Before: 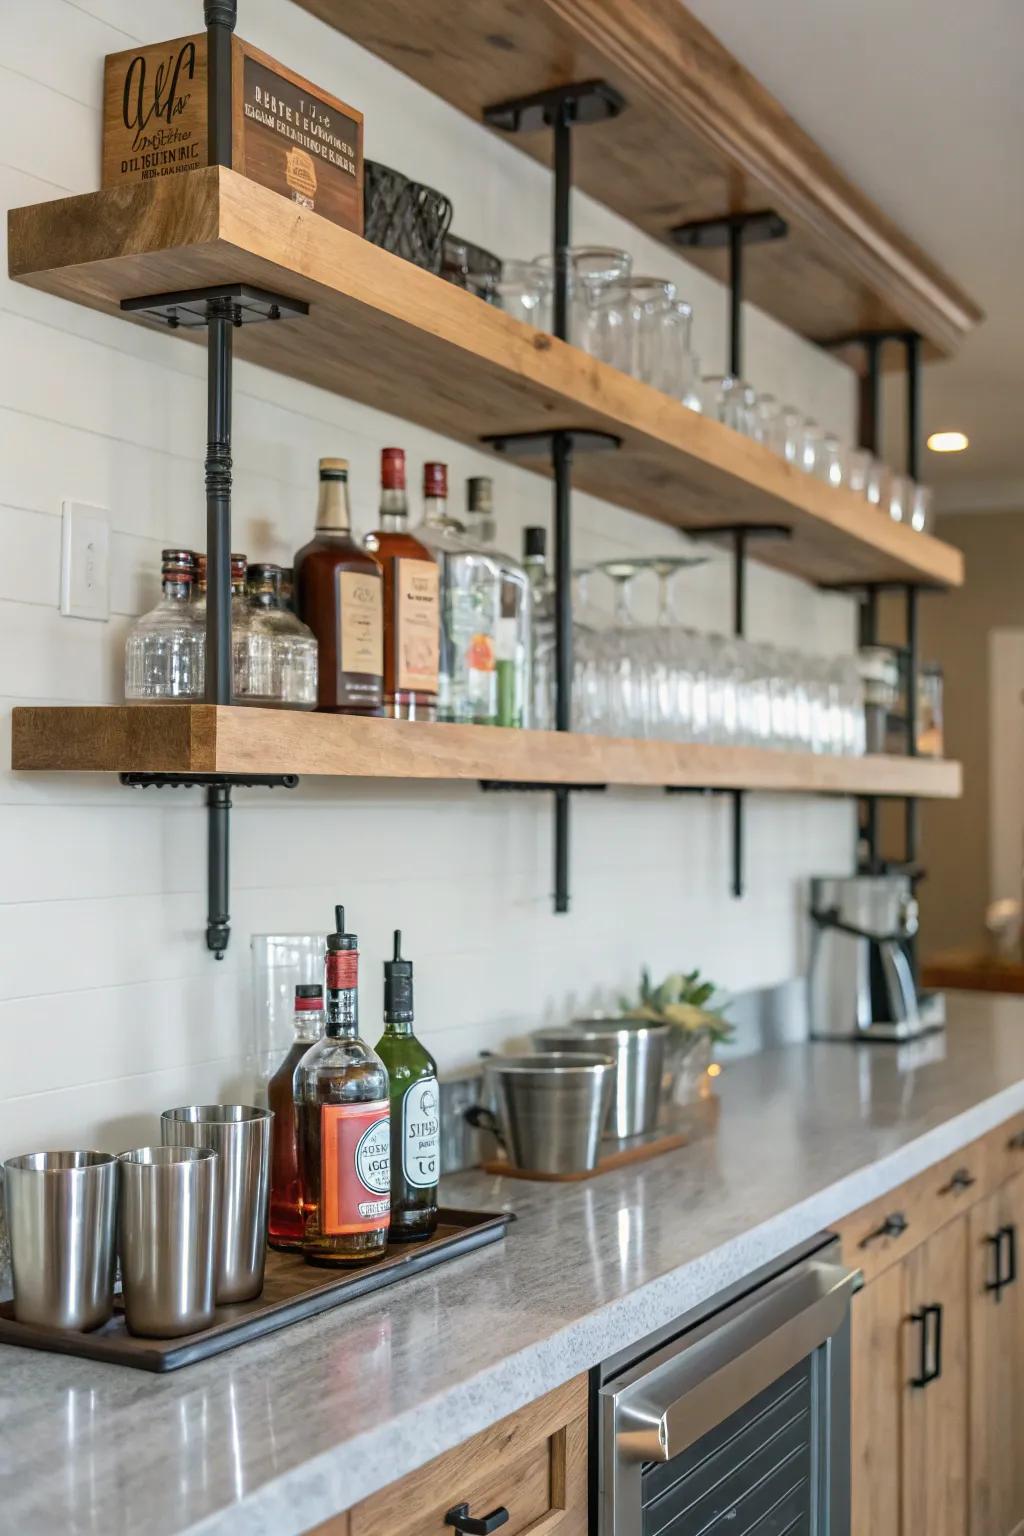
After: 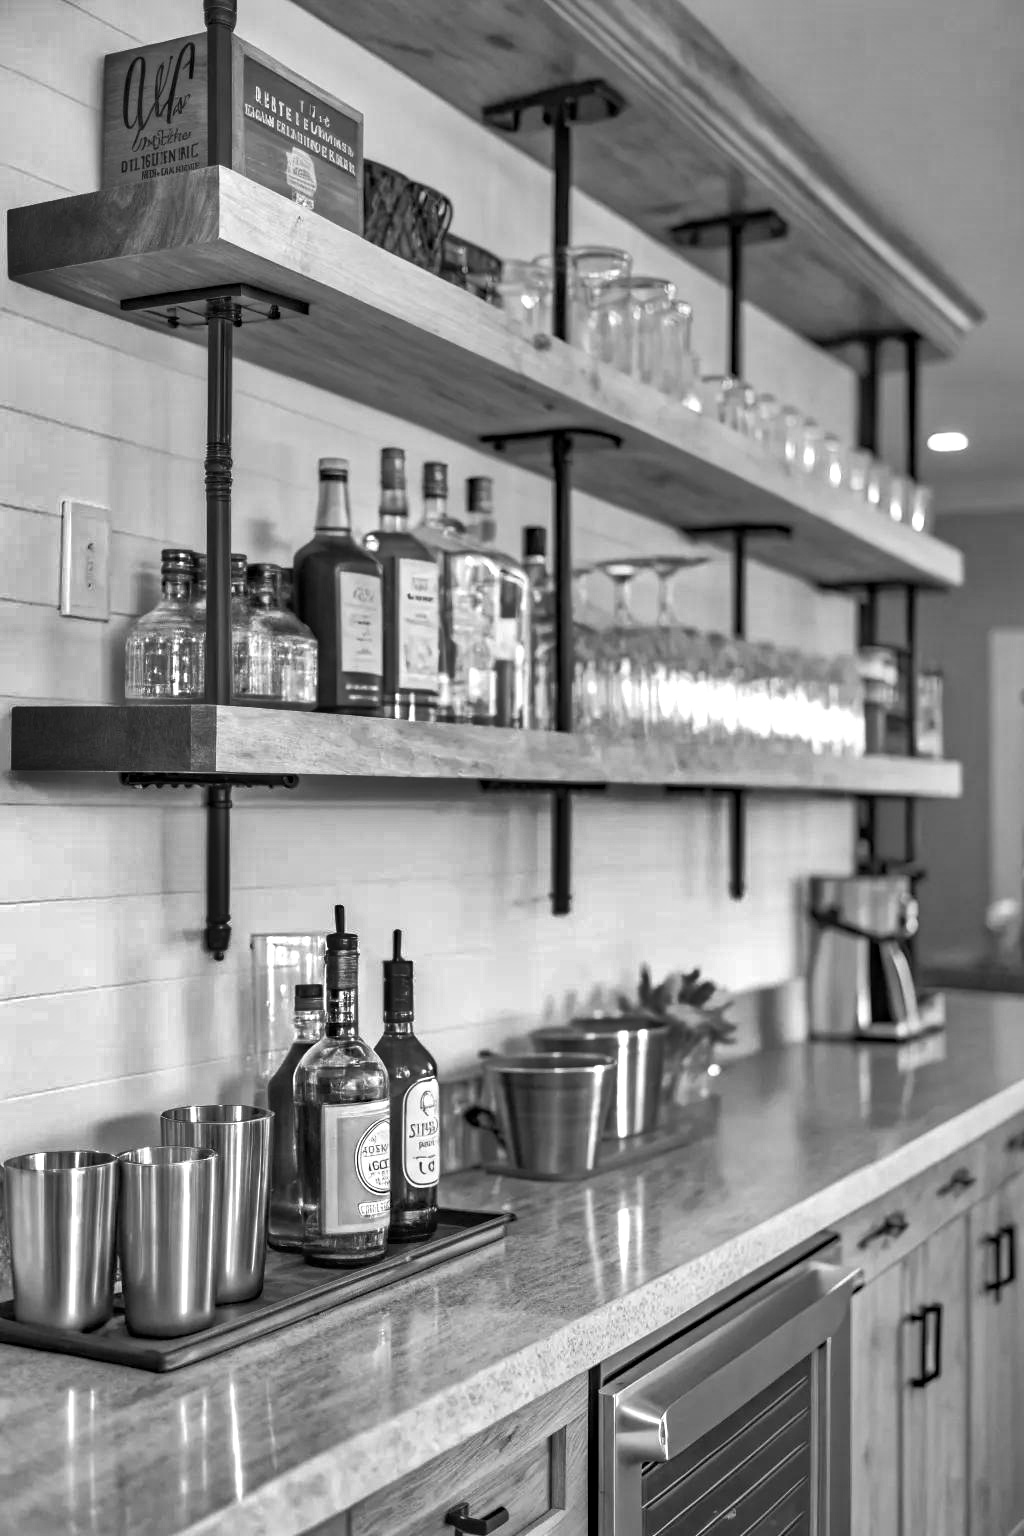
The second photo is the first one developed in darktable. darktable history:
white balance: red 1.467, blue 0.684
exposure: black level correction 0, exposure 0.4 EV, compensate exposure bias true, compensate highlight preservation false
haze removal: compatibility mode true, adaptive false
shadows and highlights: shadows 20.91, highlights -82.73, soften with gaussian
color calibration: output gray [0.21, 0.42, 0.37, 0], gray › normalize channels true, illuminant same as pipeline (D50), adaptation XYZ, x 0.346, y 0.359, gamut compression 0
